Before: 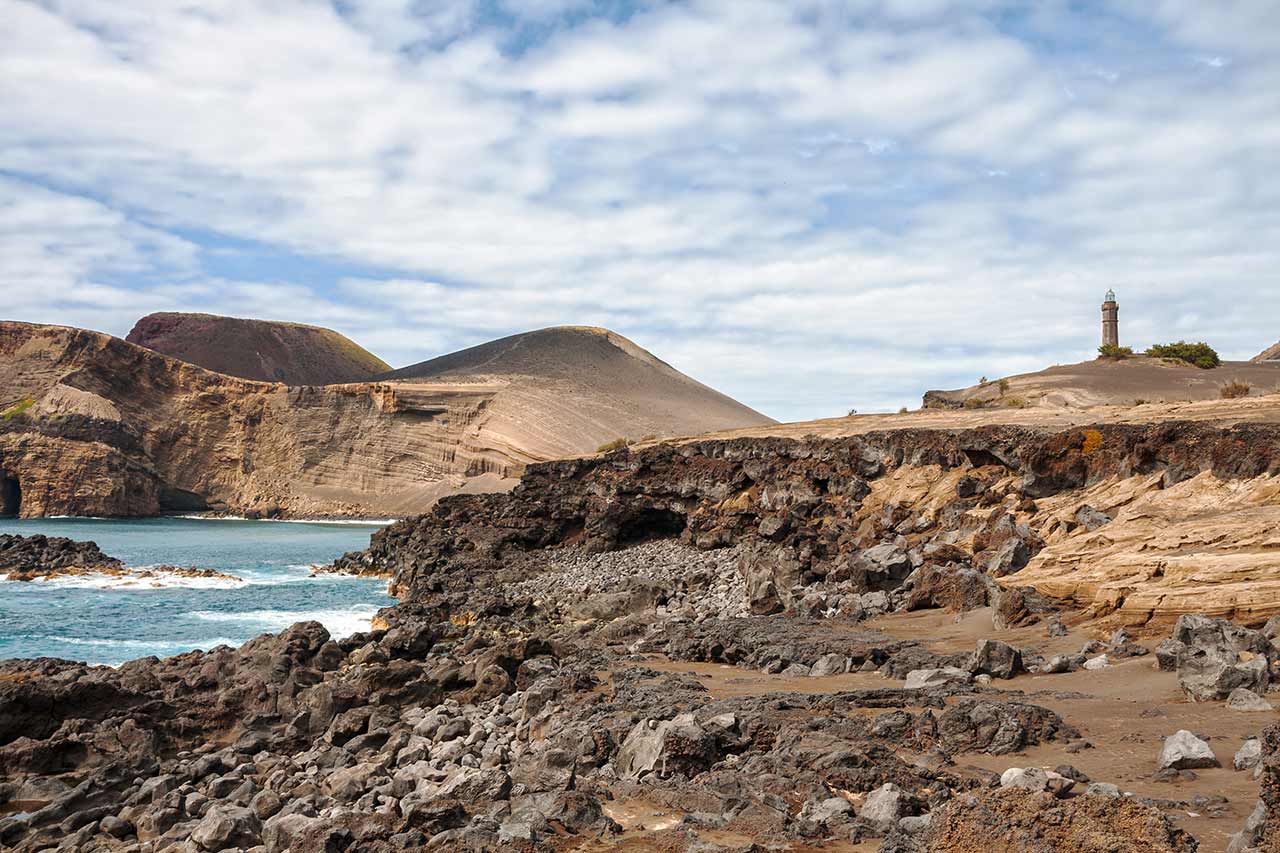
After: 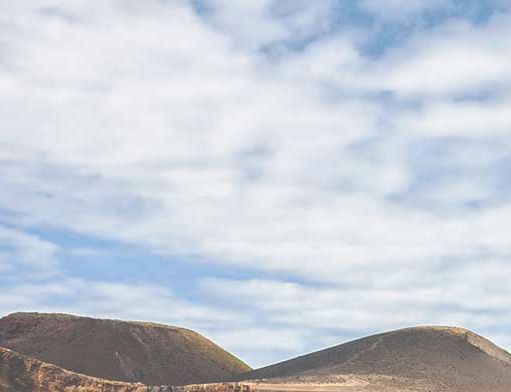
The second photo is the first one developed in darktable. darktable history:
exposure: black level correction -0.063, exposure -0.05 EV, compensate highlight preservation false
tone equalizer: on, module defaults
crop and rotate: left 11.073%, top 0.099%, right 48.949%, bottom 53.941%
